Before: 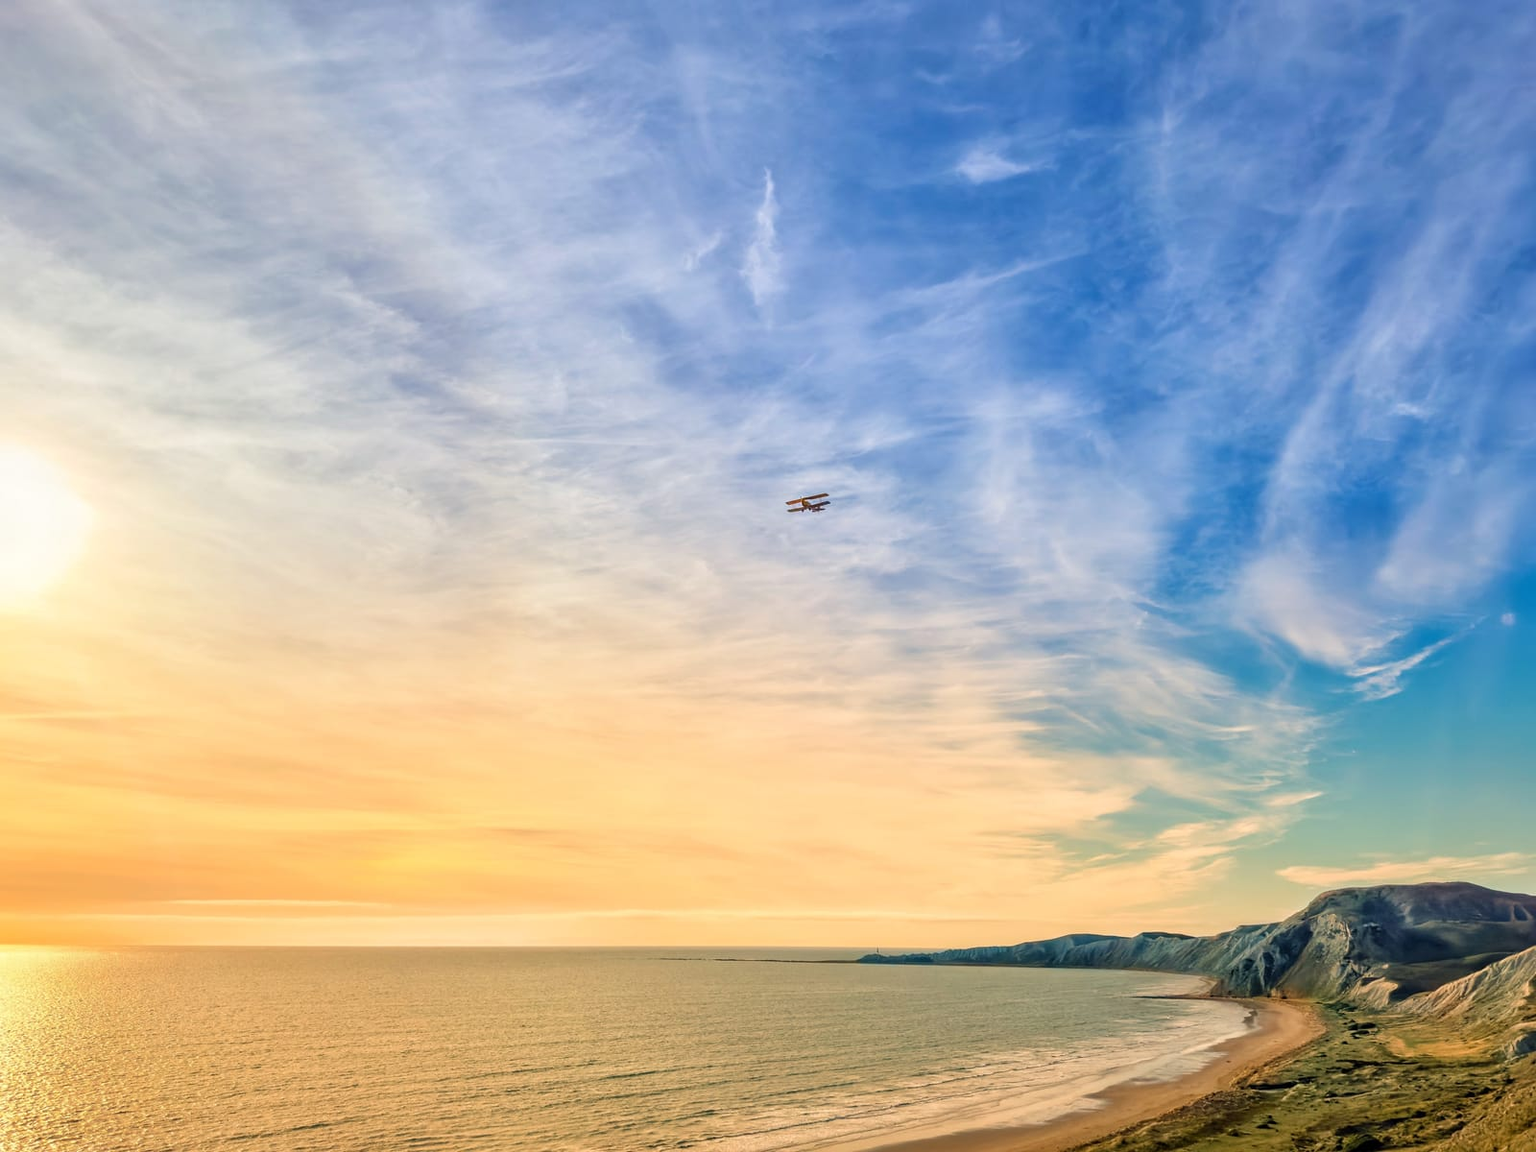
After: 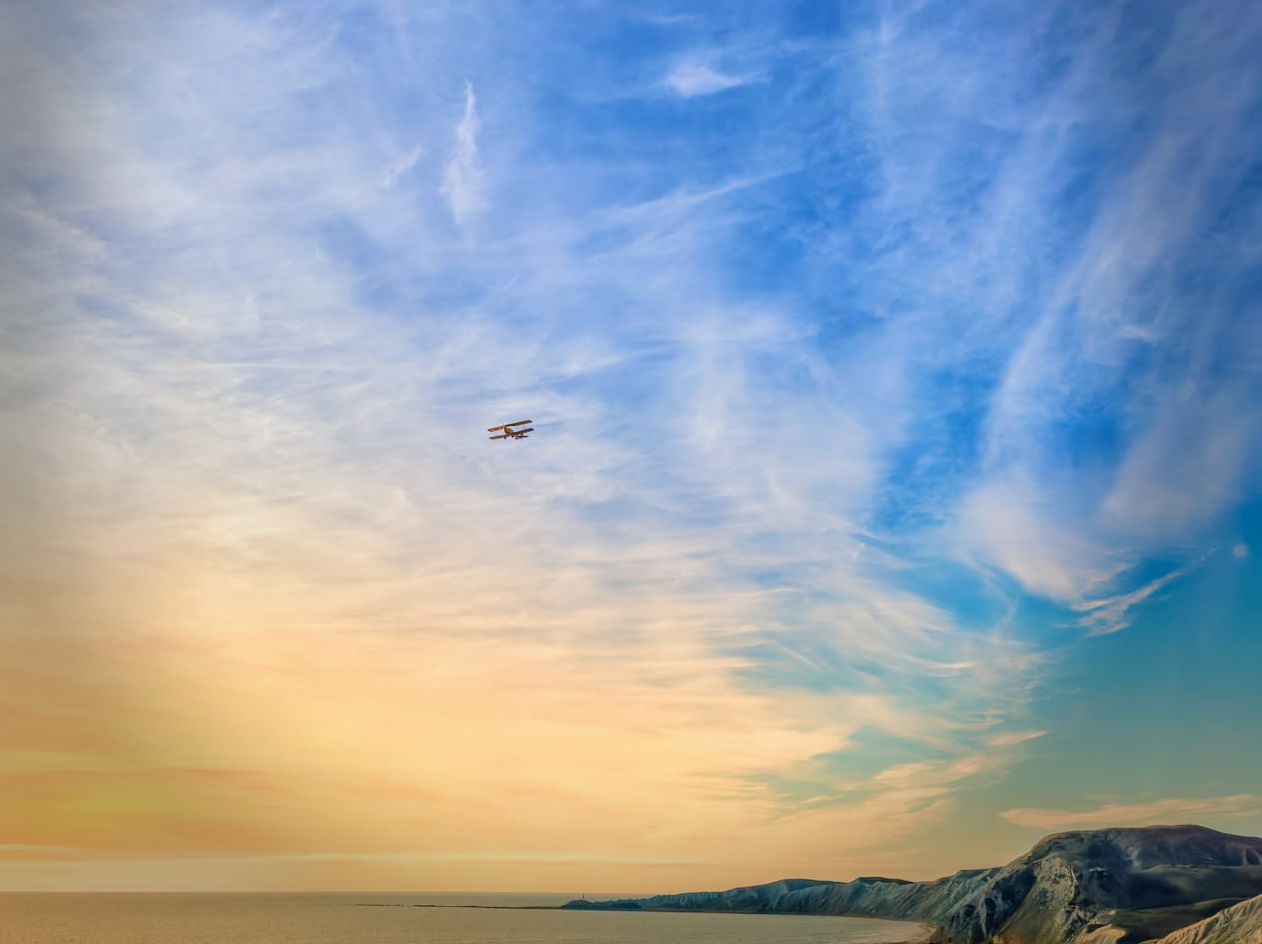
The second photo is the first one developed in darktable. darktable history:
base curve: curves: ch0 [(0, 0) (0.262, 0.32) (0.722, 0.705) (1, 1)]
crop and rotate: left 20.74%, top 7.912%, right 0.375%, bottom 13.378%
vignetting: fall-off start 68.33%, fall-off radius 30%, saturation 0.042, center (-0.066, -0.311), width/height ratio 0.992, shape 0.85, dithering 8-bit output
